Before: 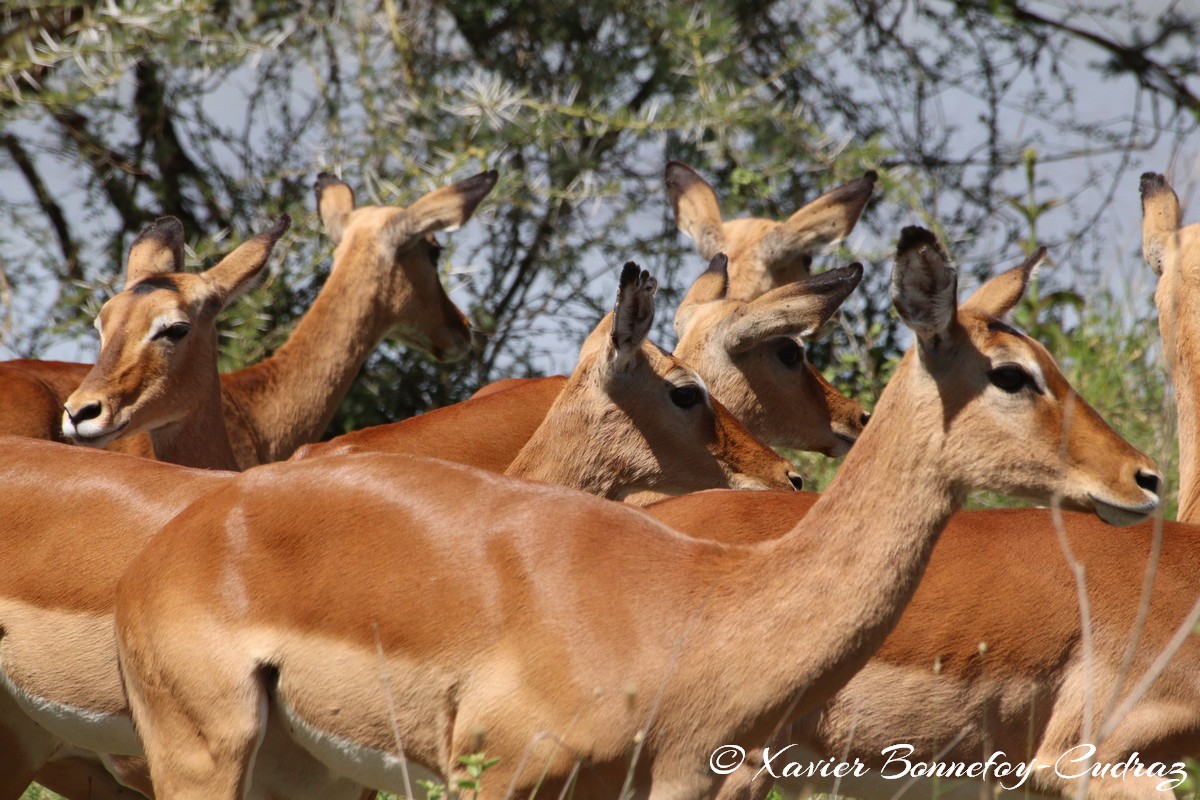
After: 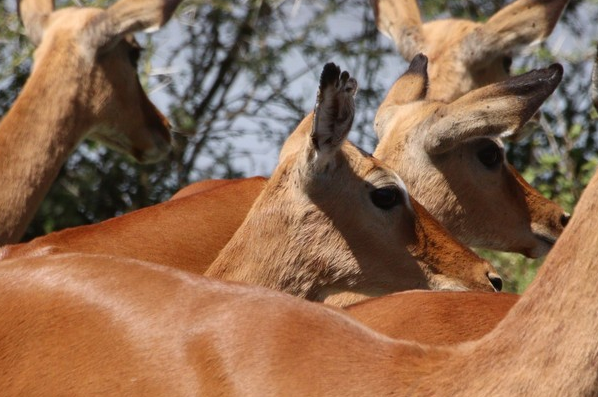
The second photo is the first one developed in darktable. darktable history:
crop: left 25.034%, top 24.987%, right 25.122%, bottom 25.363%
